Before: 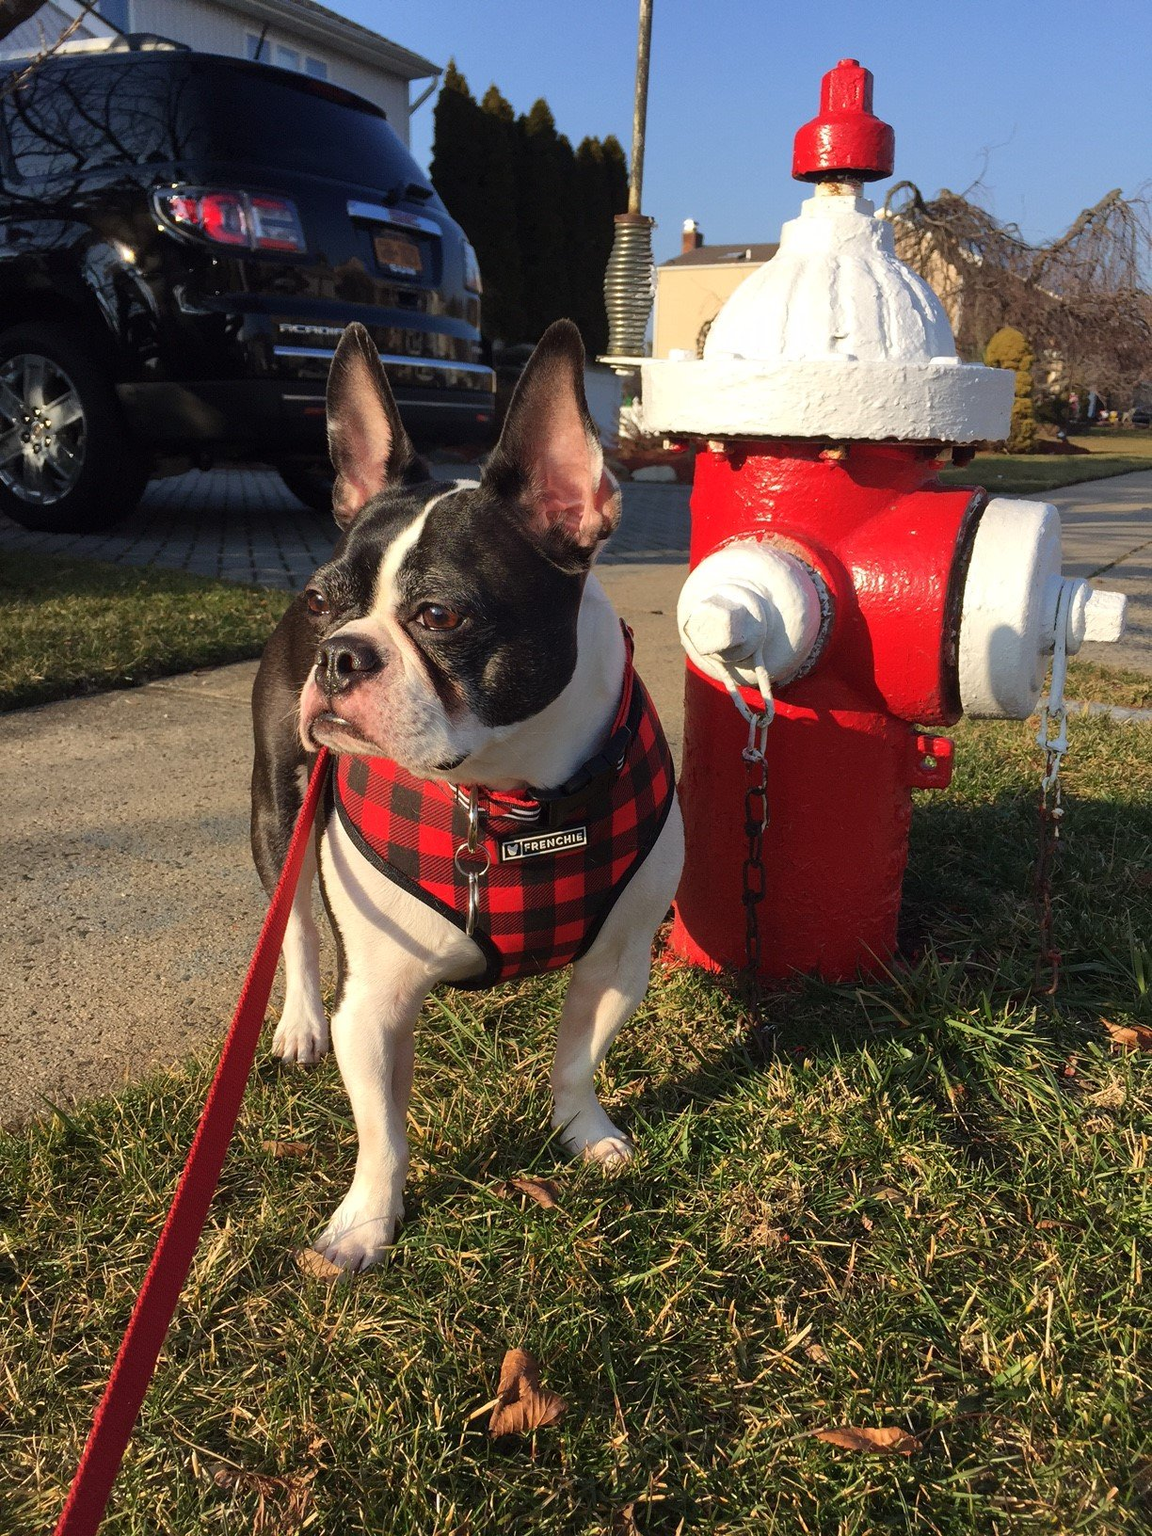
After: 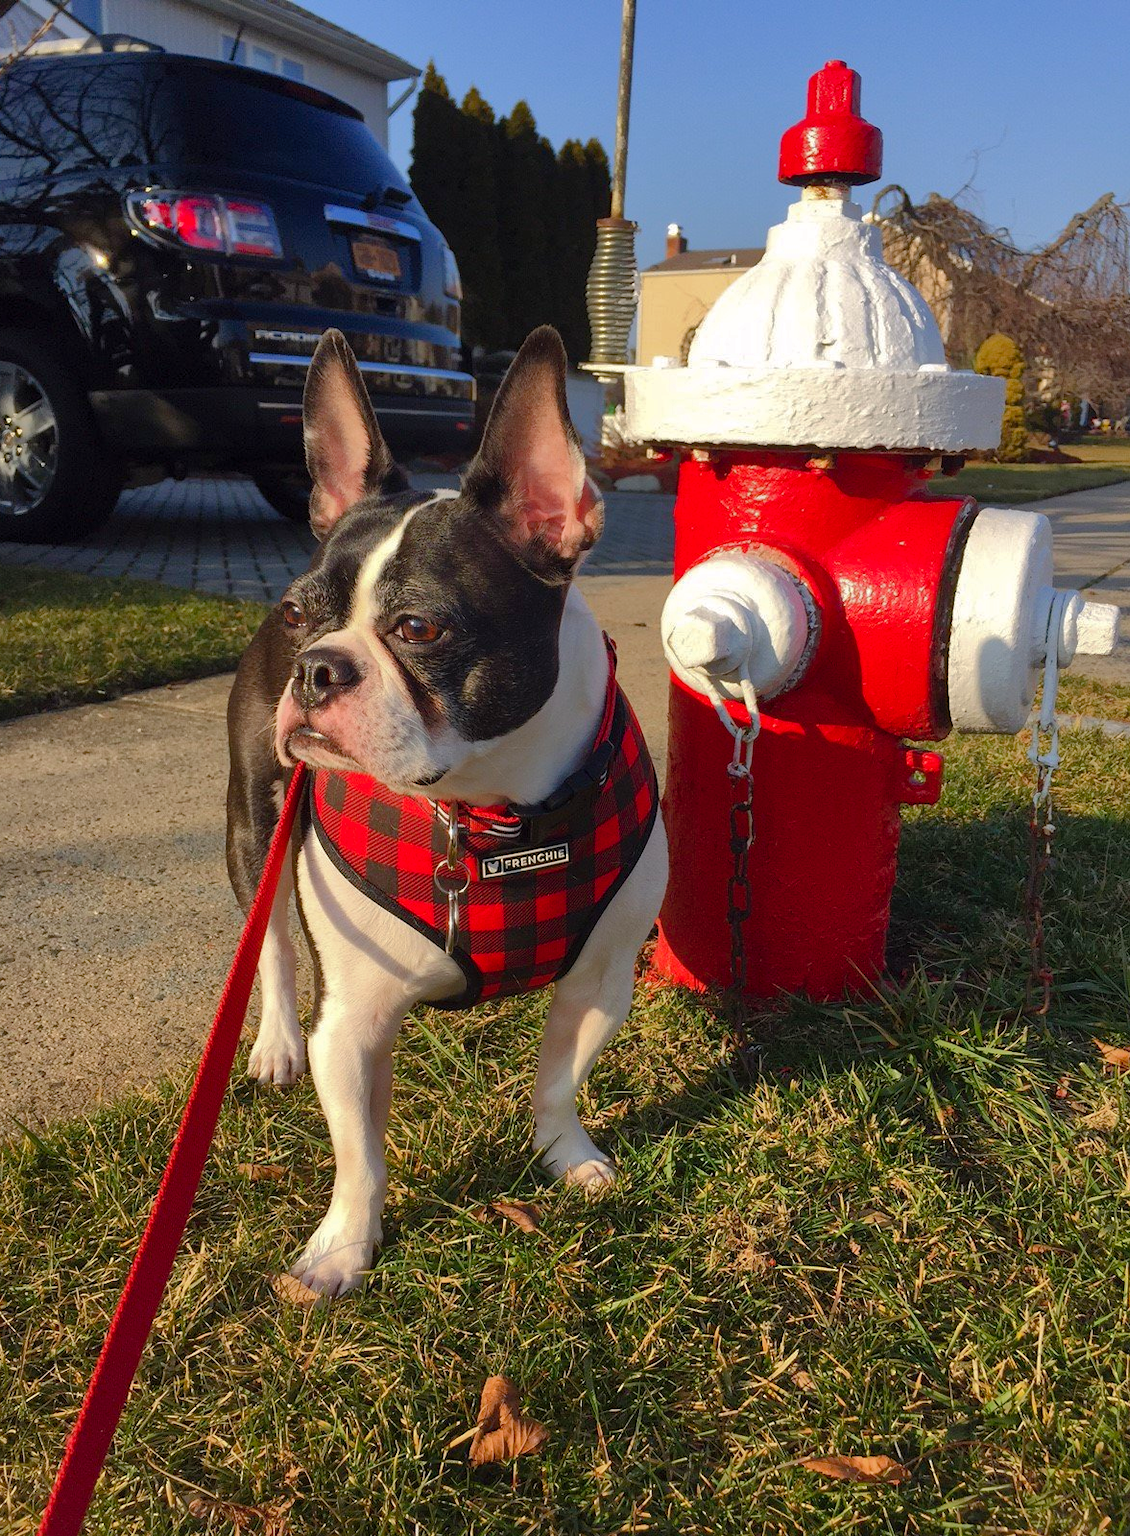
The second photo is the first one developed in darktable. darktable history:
shadows and highlights: shadows 39.54, highlights -60.1
color balance rgb: highlights gain › chroma 0.178%, highlights gain › hue 329.87°, perceptual saturation grading › global saturation 20%, perceptual saturation grading › highlights -25.524%, perceptual saturation grading › shadows 25.914%
crop and rotate: left 2.547%, right 1.211%, bottom 1.952%
